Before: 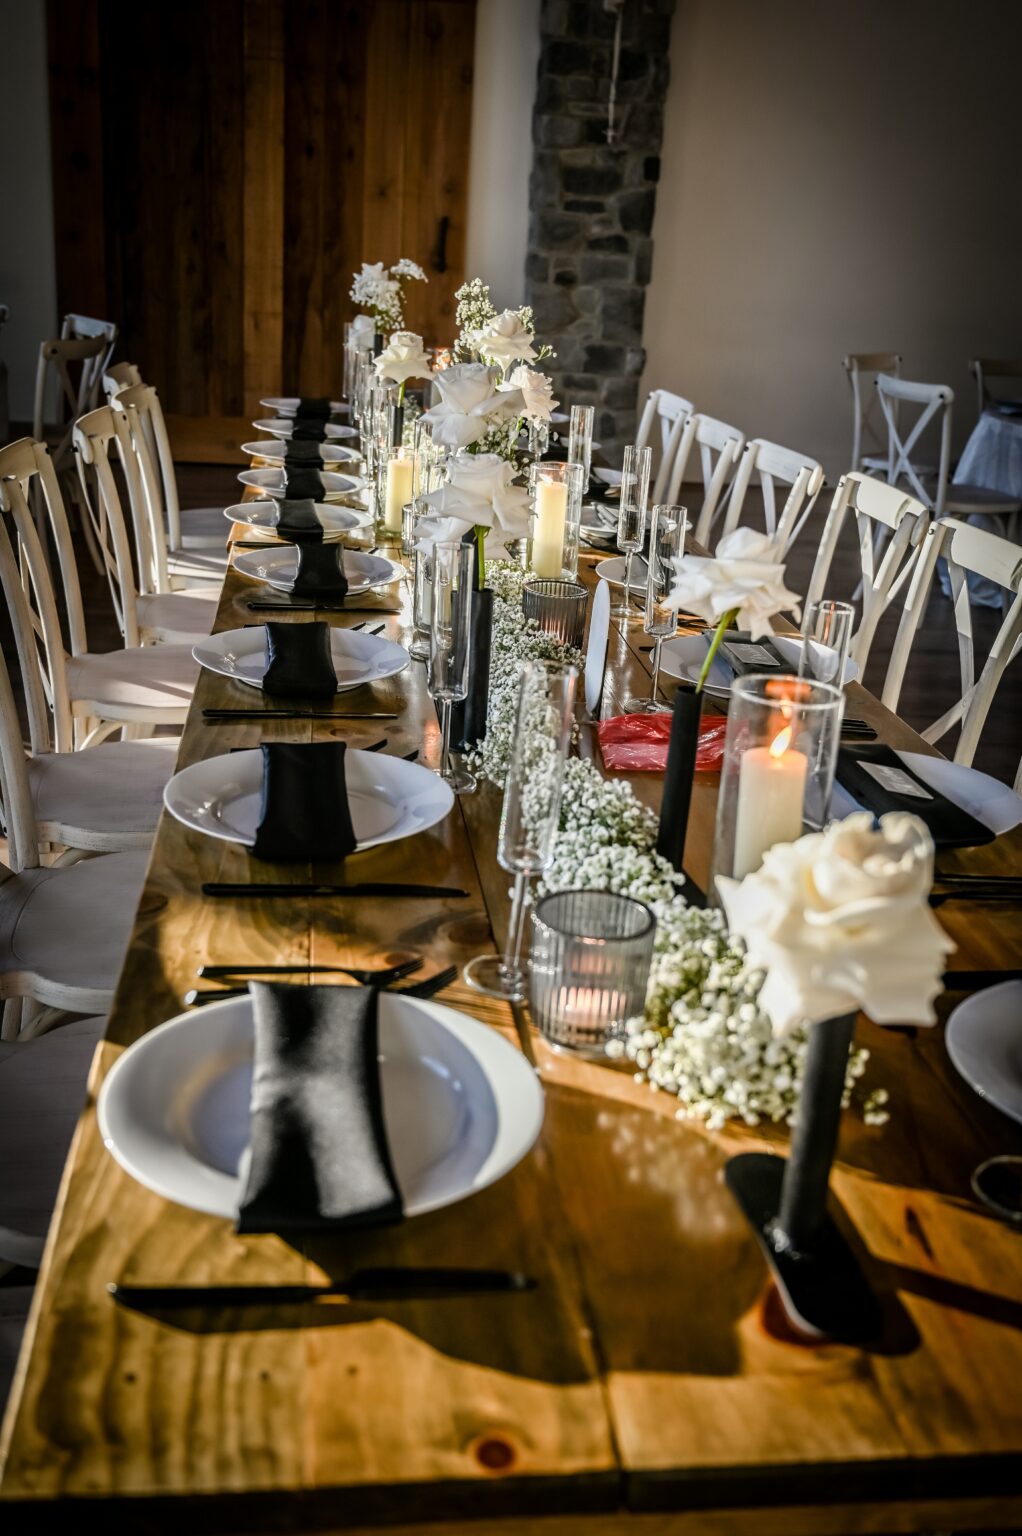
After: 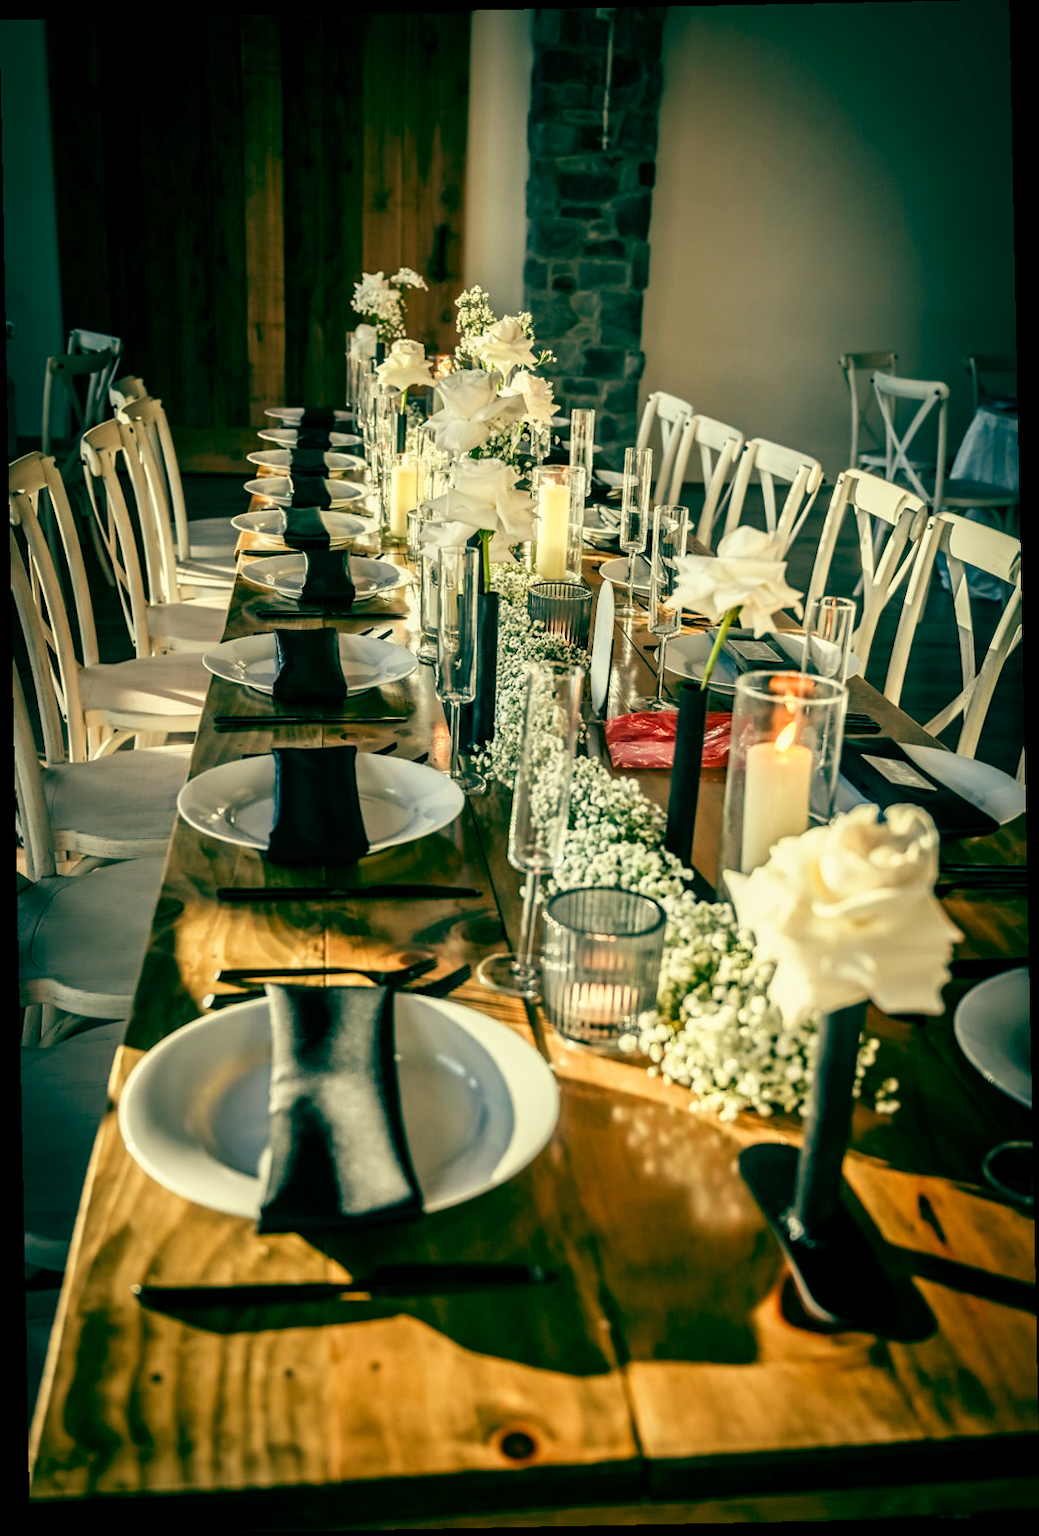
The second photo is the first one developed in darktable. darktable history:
base curve: curves: ch0 [(0, 0) (0.688, 0.865) (1, 1)], preserve colors none
rotate and perspective: rotation -1.17°, automatic cropping off
color balance: mode lift, gamma, gain (sRGB), lift [1, 0.69, 1, 1], gamma [1, 1.482, 1, 1], gain [1, 1, 1, 0.802]
